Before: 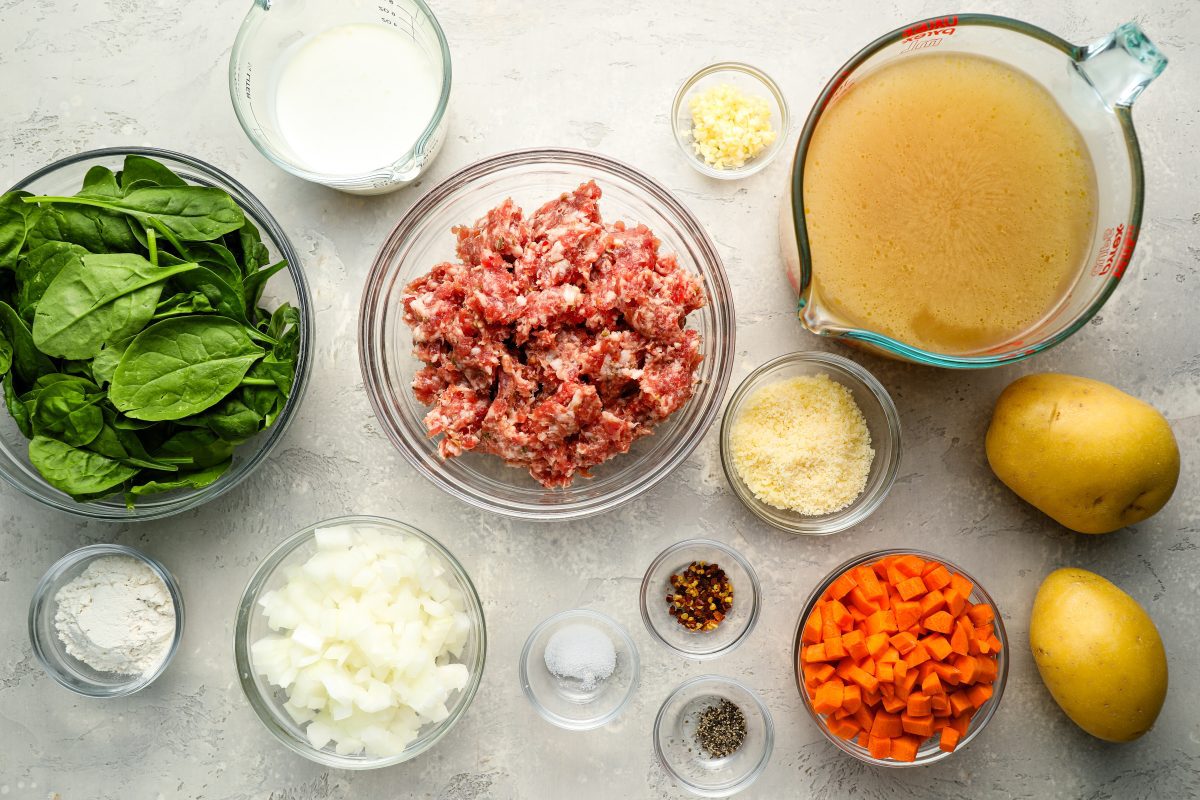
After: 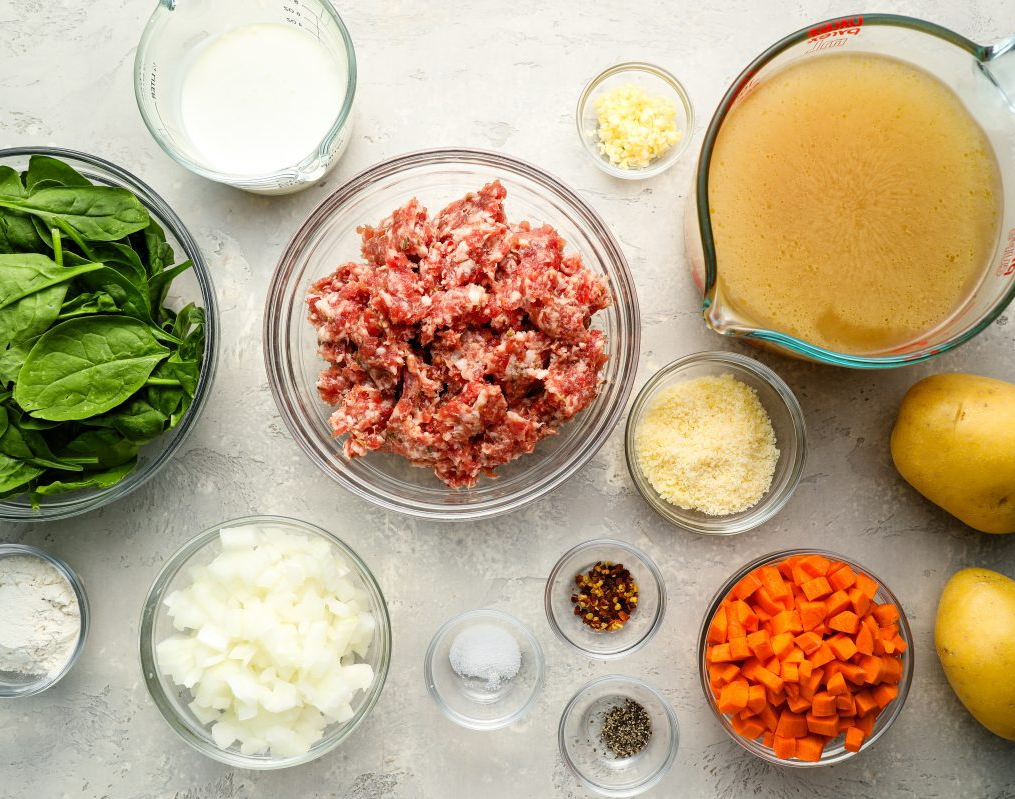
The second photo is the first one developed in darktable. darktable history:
crop: left 7.959%, right 7.378%
